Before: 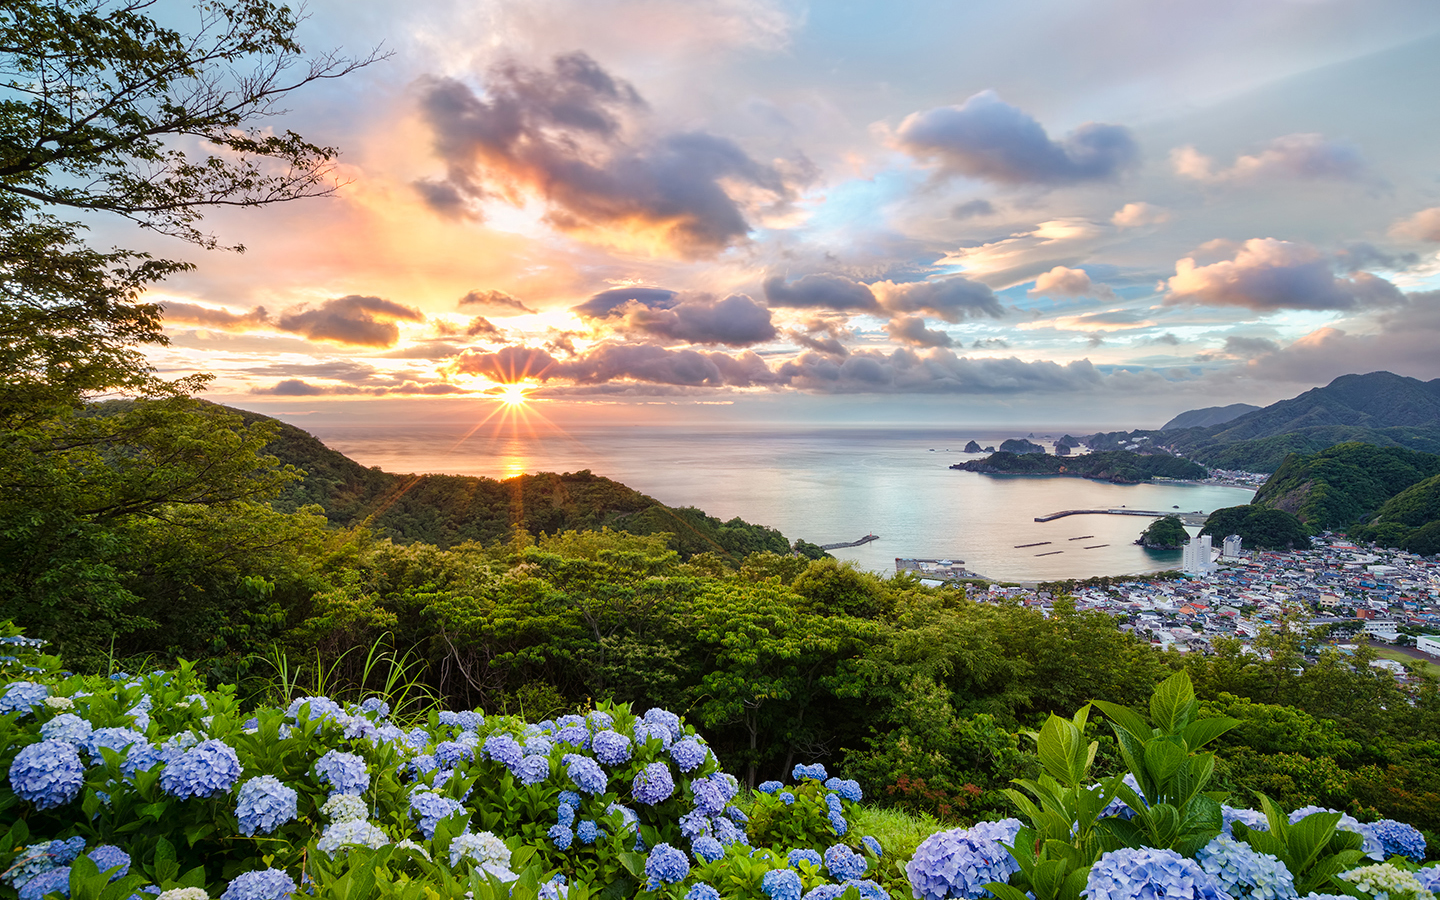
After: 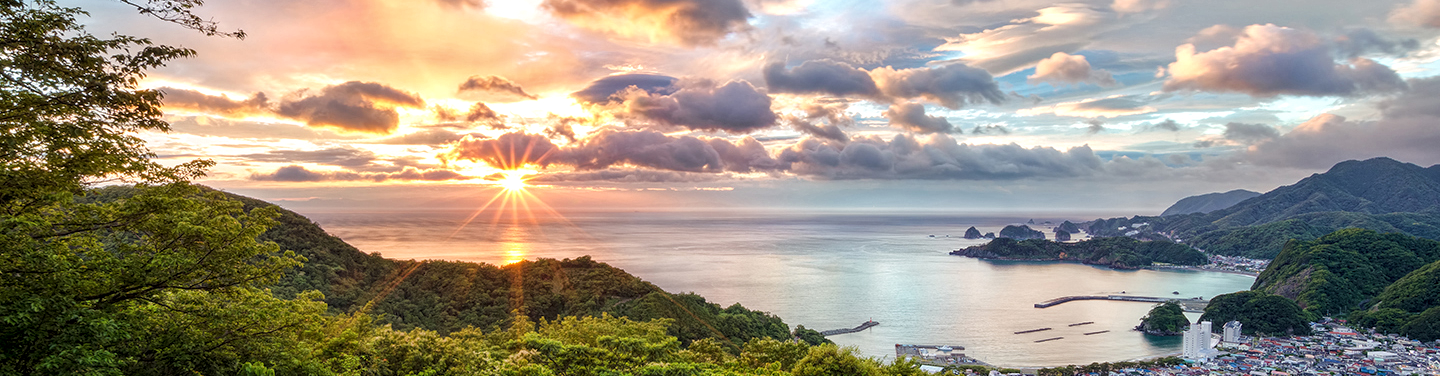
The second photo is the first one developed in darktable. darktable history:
local contrast: highlights 99%, shadows 86%, detail 160%, midtone range 0.2
crop and rotate: top 23.84%, bottom 34.294%
